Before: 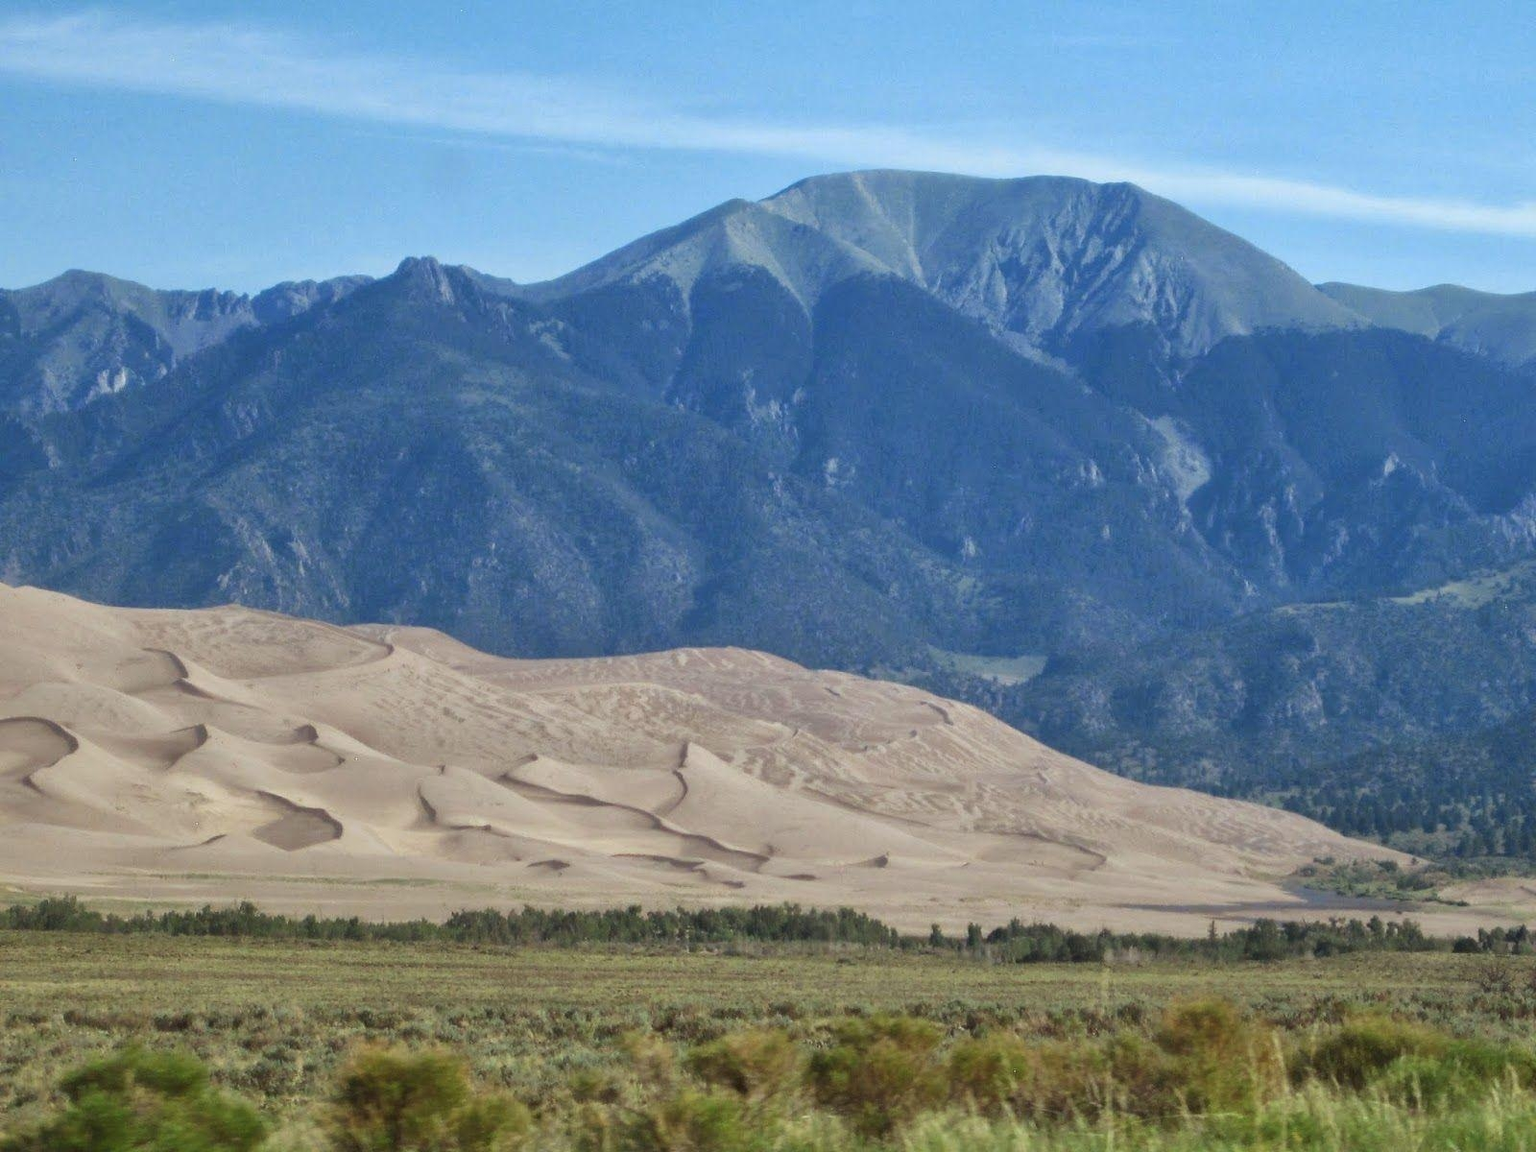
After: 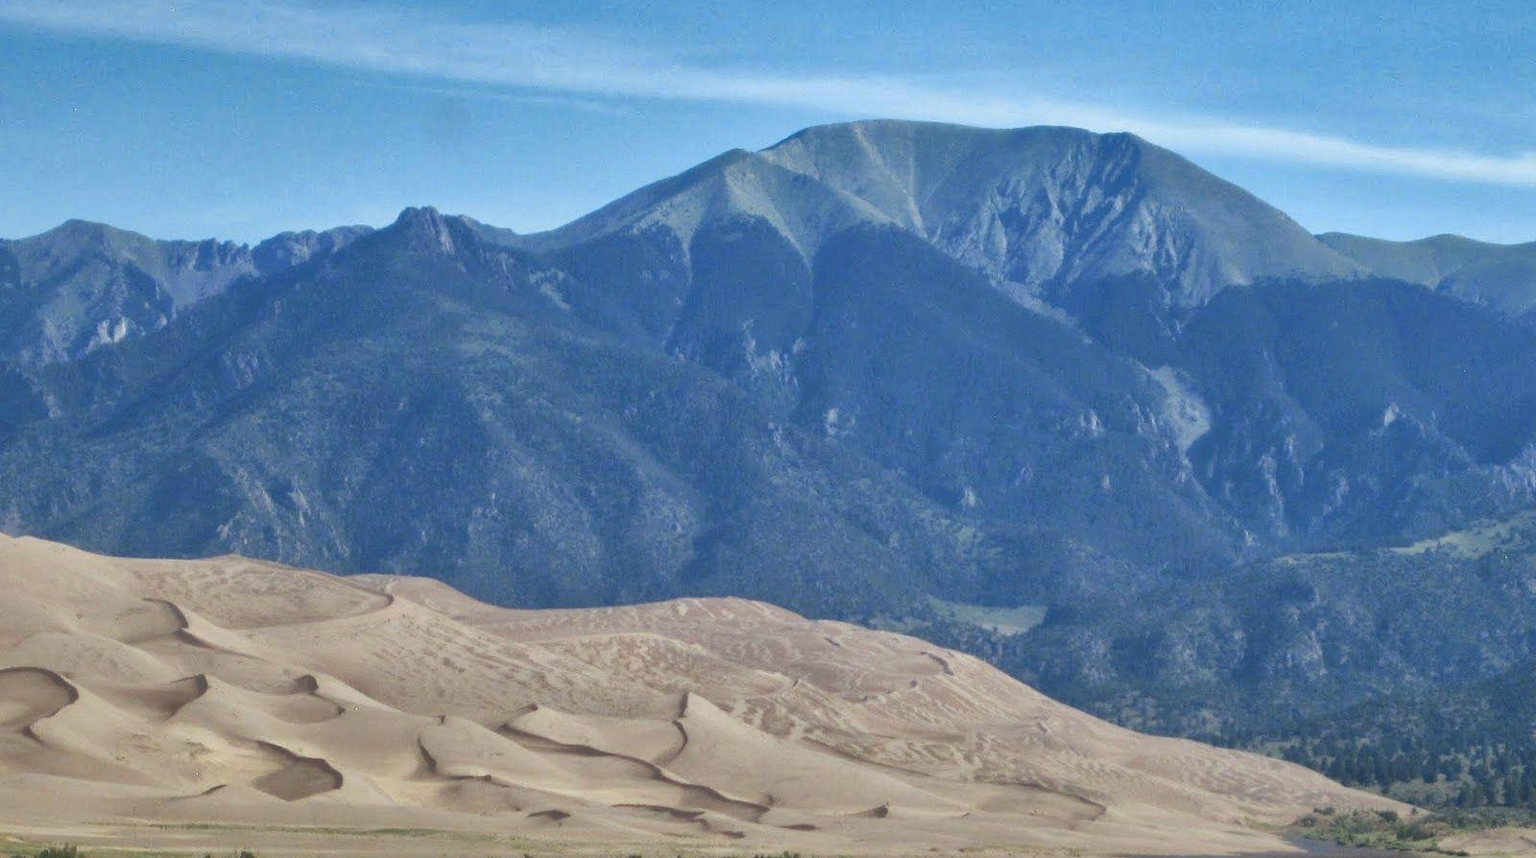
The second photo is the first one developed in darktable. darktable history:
shadows and highlights: radius 108.78, shadows 44.95, highlights -66.25, low approximation 0.01, soften with gaussian
crop: top 4.339%, bottom 21.121%
exposure: black level correction -0.001, exposure 0.08 EV, compensate exposure bias true, compensate highlight preservation false
